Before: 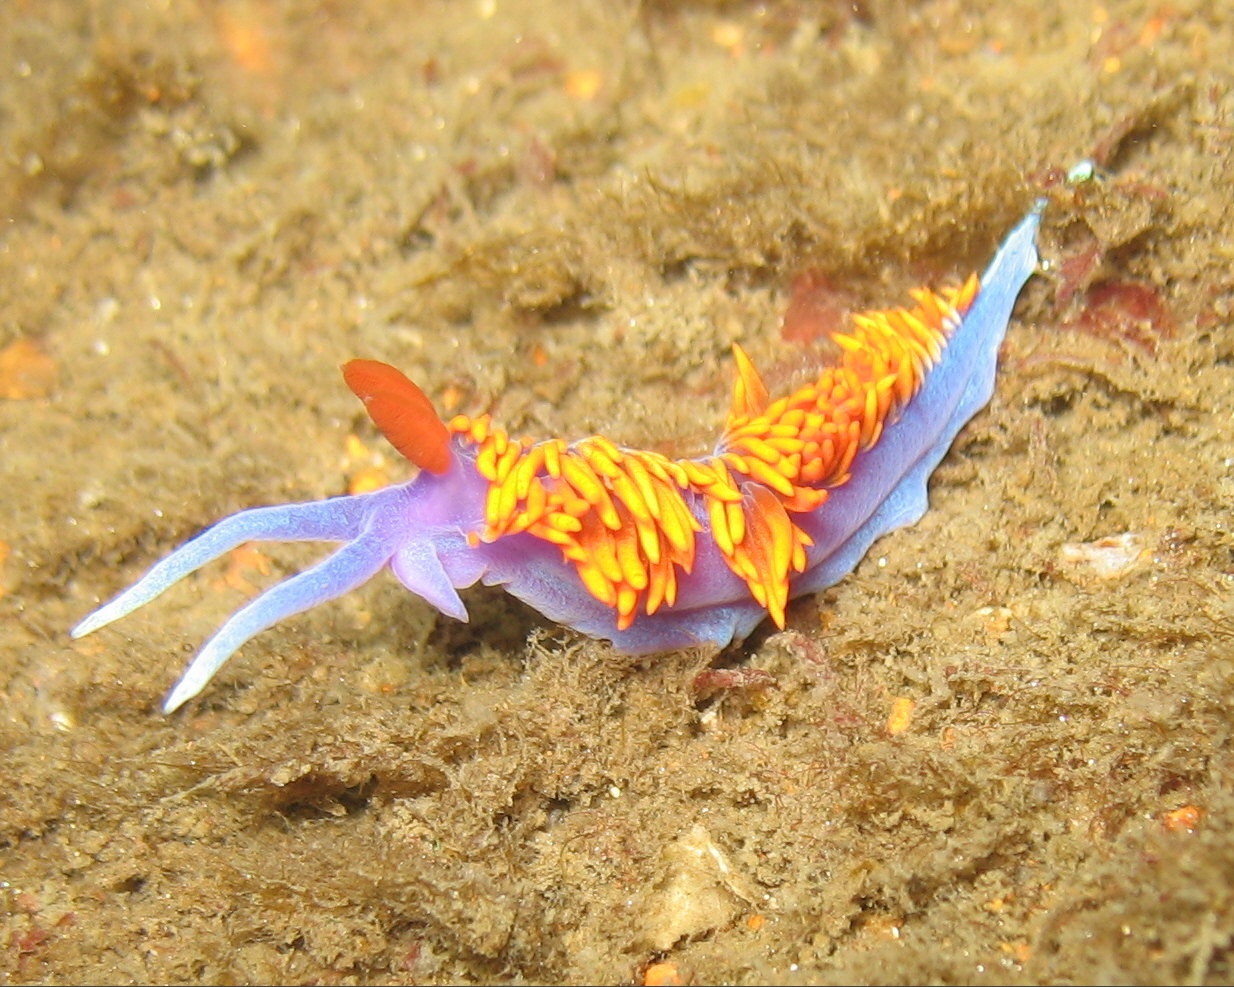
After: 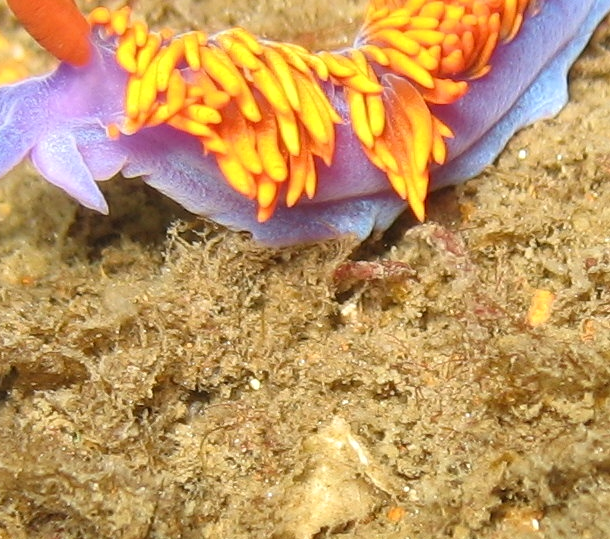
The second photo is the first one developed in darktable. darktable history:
crop: left 29.253%, top 41.38%, right 21.262%, bottom 3.481%
local contrast: mode bilateral grid, contrast 19, coarseness 49, detail 129%, midtone range 0.2
